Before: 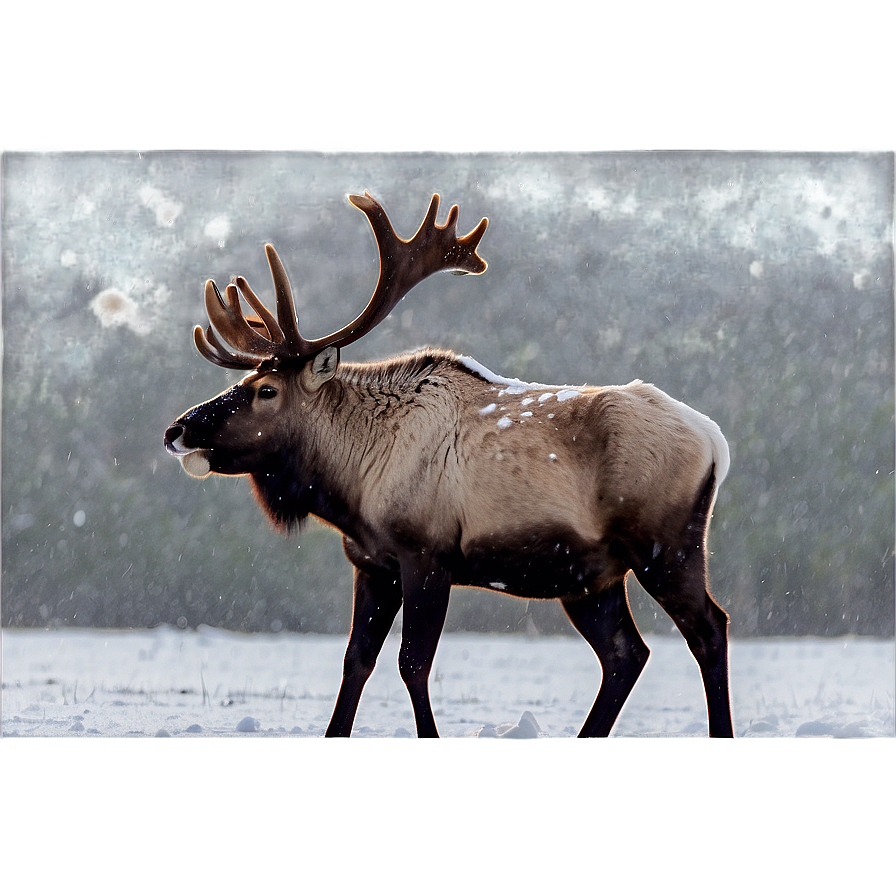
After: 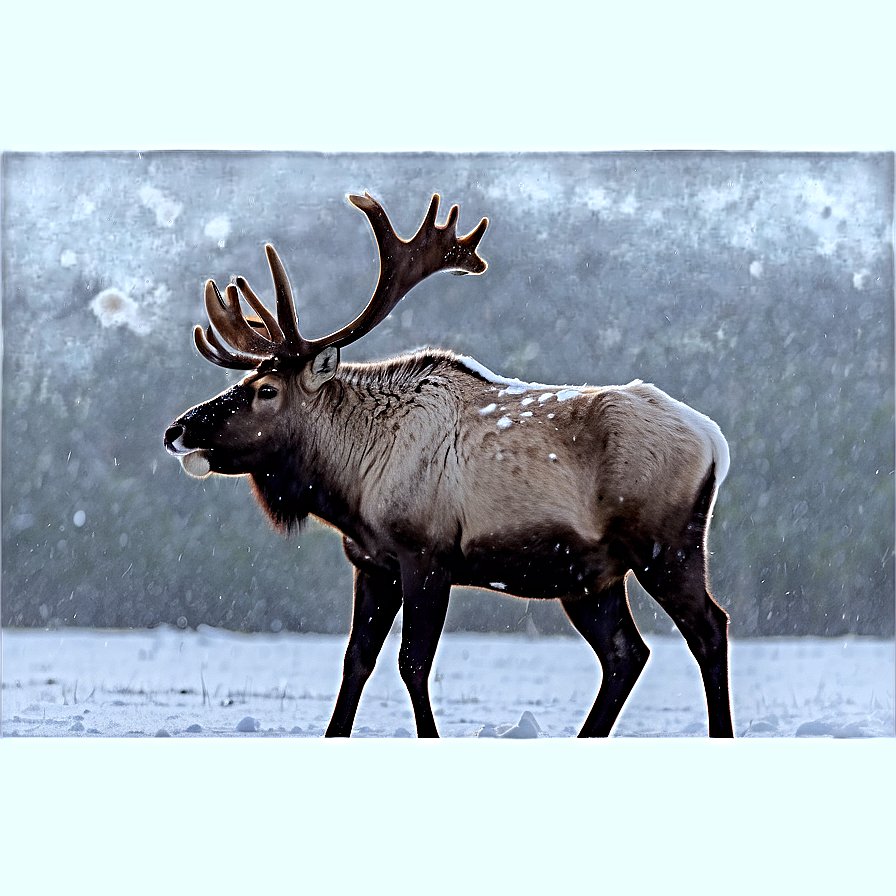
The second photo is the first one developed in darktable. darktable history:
white balance: red 0.924, blue 1.095
sharpen: radius 4.883
